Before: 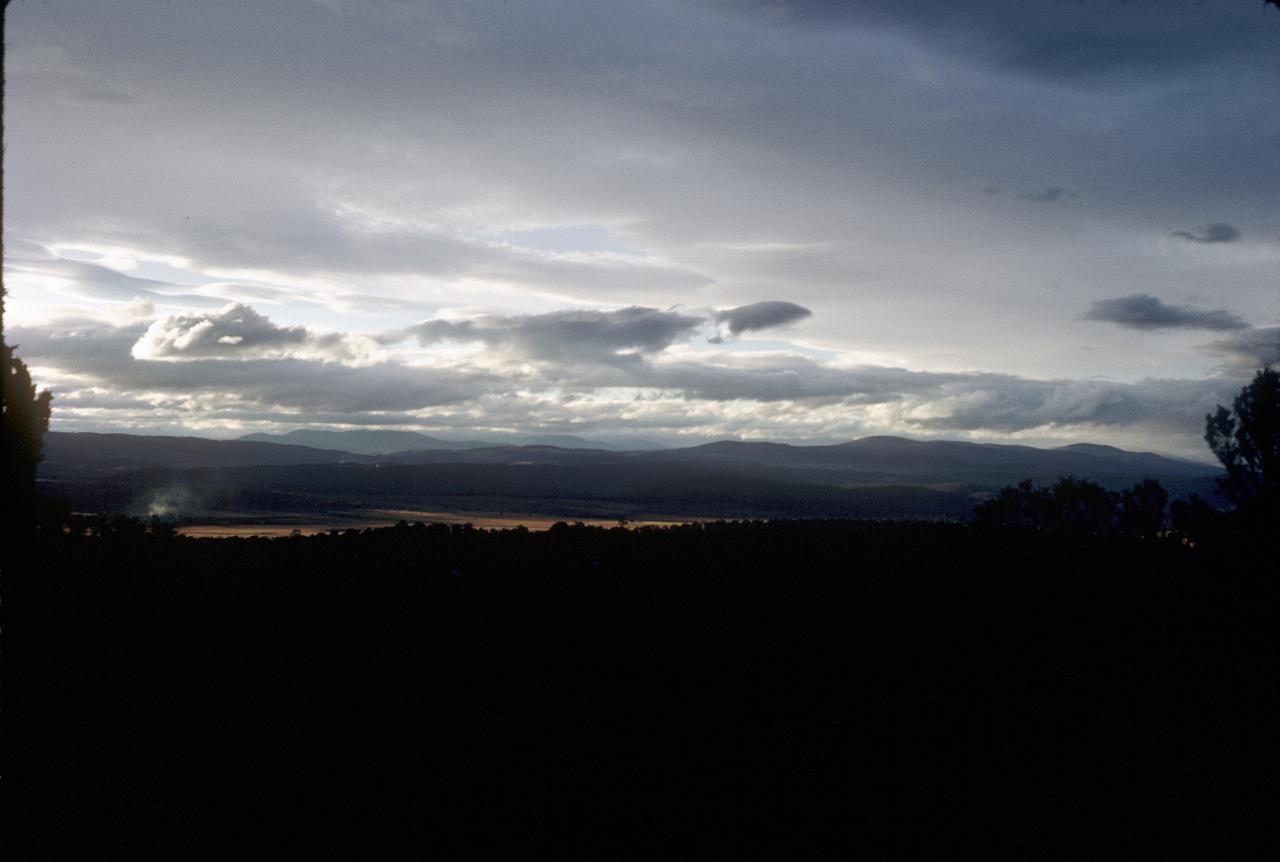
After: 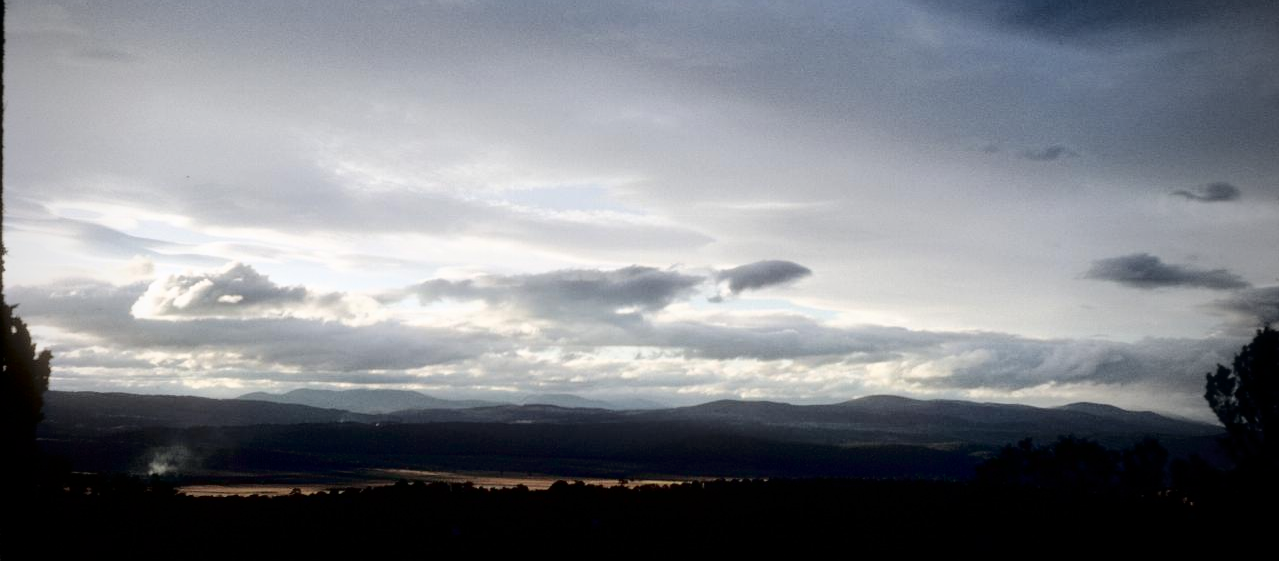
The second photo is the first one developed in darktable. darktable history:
crop and rotate: top 4.916%, bottom 29.932%
tone curve: curves: ch0 [(0, 0) (0.003, 0) (0.011, 0.002) (0.025, 0.004) (0.044, 0.007) (0.069, 0.015) (0.1, 0.025) (0.136, 0.04) (0.177, 0.09) (0.224, 0.152) (0.277, 0.239) (0.335, 0.335) (0.399, 0.43) (0.468, 0.524) (0.543, 0.621) (0.623, 0.712) (0.709, 0.789) (0.801, 0.871) (0.898, 0.951) (1, 1)], color space Lab, independent channels, preserve colors none
vignetting: fall-off start 71.84%, saturation -0.653, center (-0.053, -0.355)
